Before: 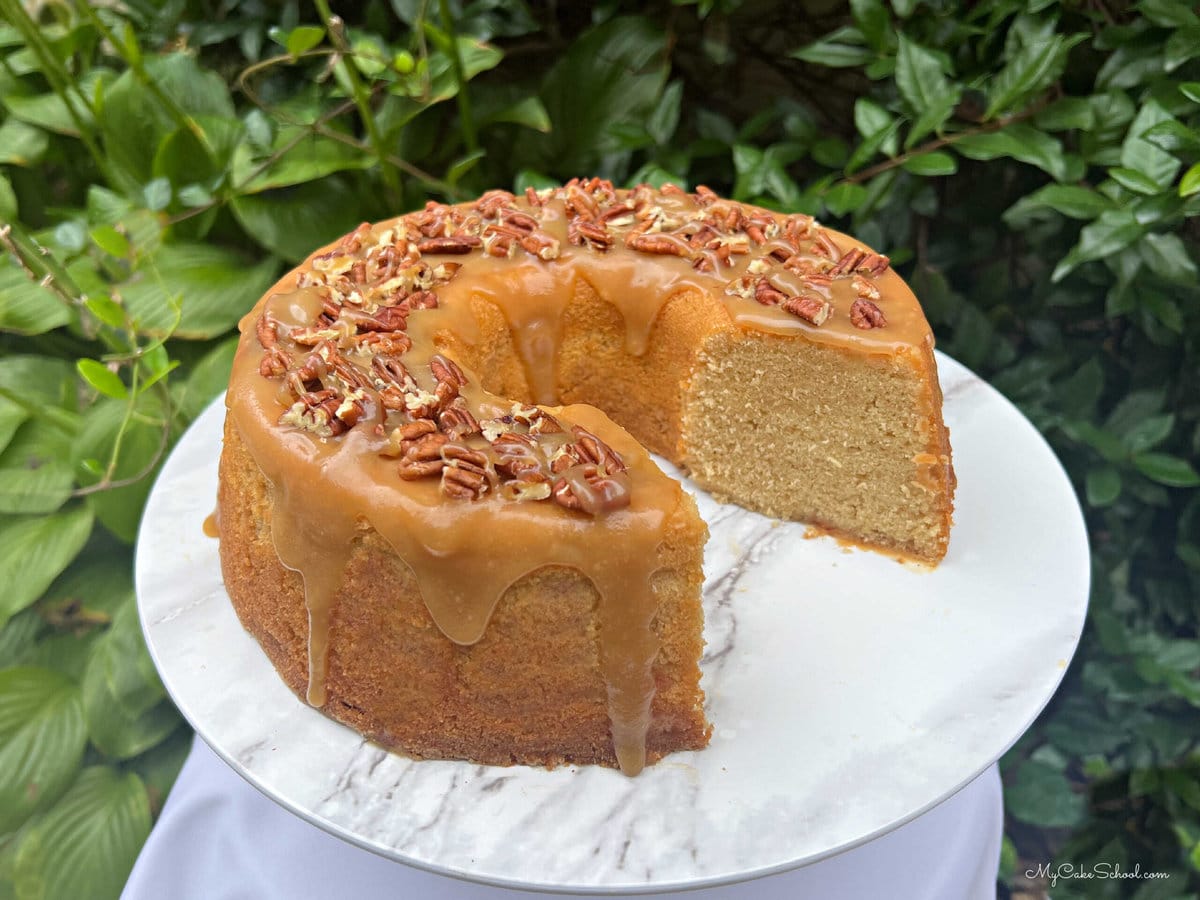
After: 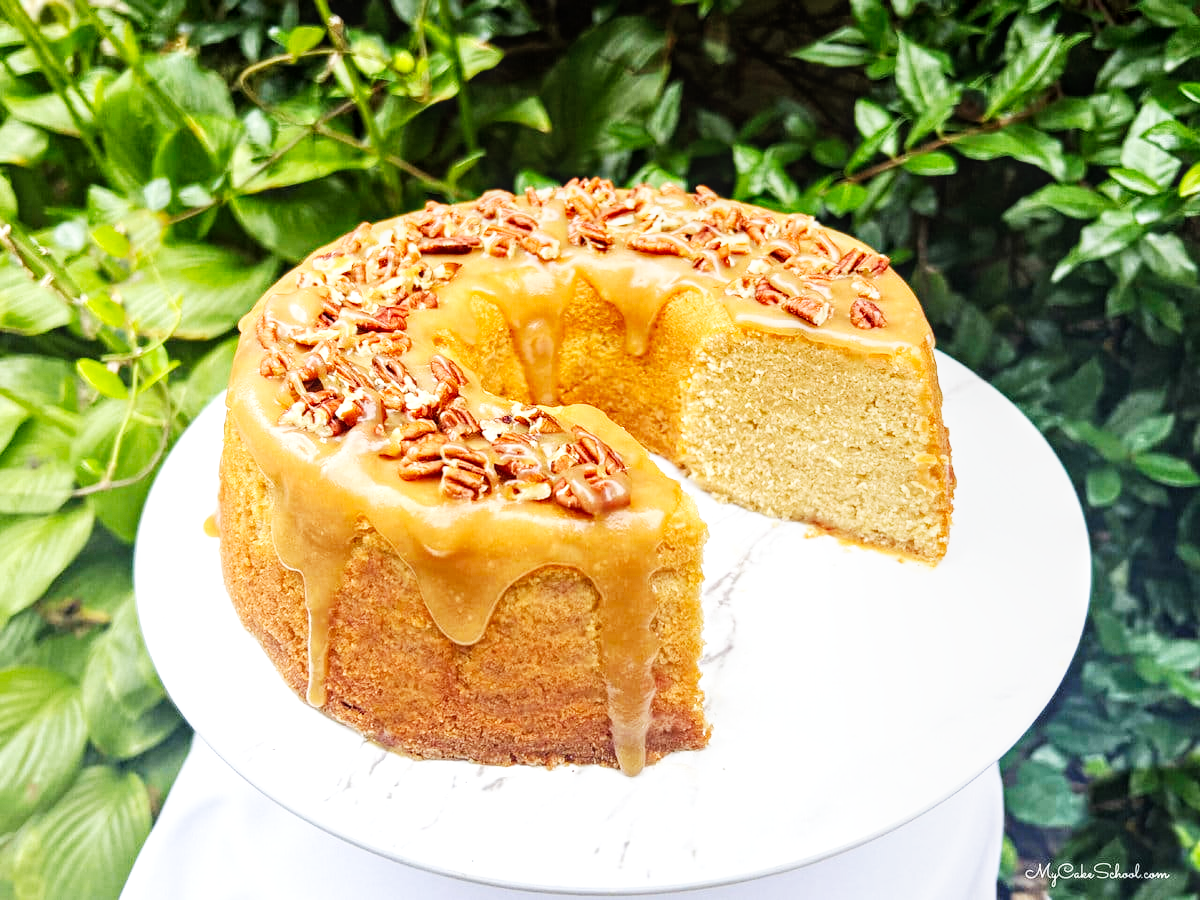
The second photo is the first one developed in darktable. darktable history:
base curve: curves: ch0 [(0, 0) (0.007, 0.004) (0.027, 0.03) (0.046, 0.07) (0.207, 0.54) (0.442, 0.872) (0.673, 0.972) (1, 1)], preserve colors none
local contrast: on, module defaults
